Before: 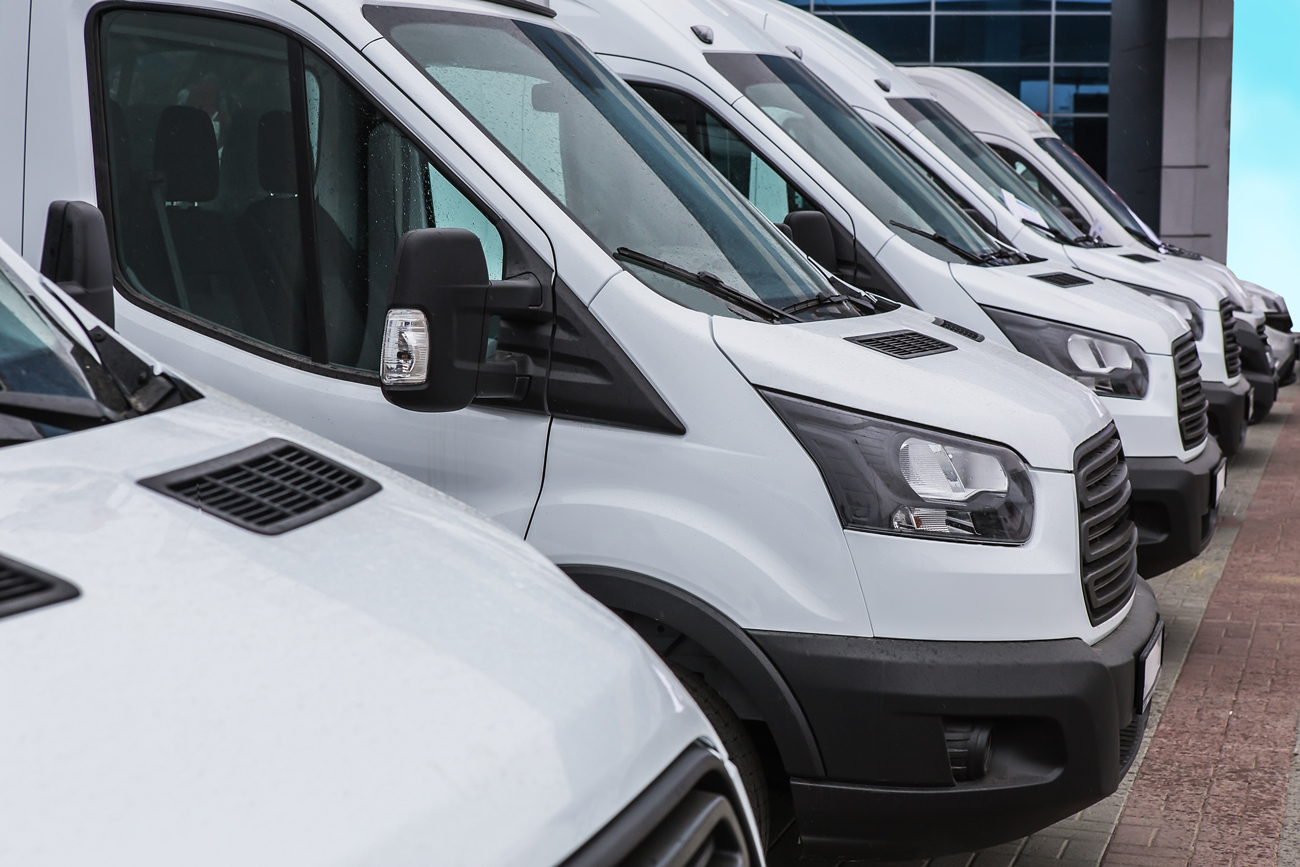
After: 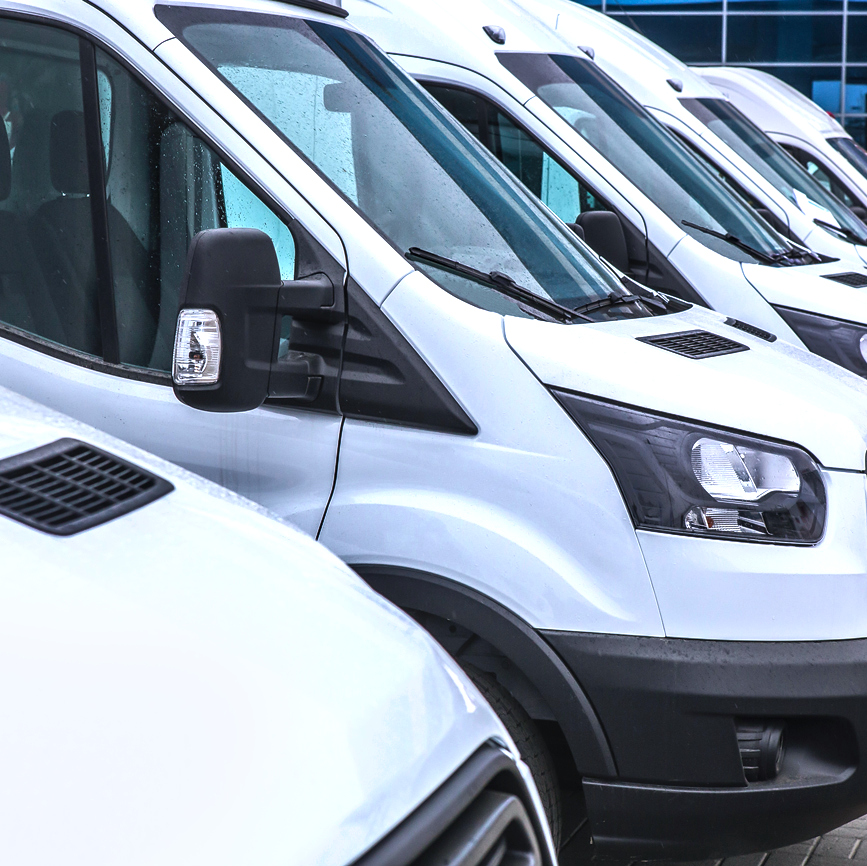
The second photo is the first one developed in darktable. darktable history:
crop and rotate: left 16.042%, right 17.258%
shadows and highlights: shadows 39.55, highlights -55.59, highlights color adjustment 56.56%, low approximation 0.01, soften with gaussian
color balance rgb: power › chroma 0.982%, power › hue 253.26°, highlights gain › luminance 16.666%, highlights gain › chroma 2.969%, highlights gain › hue 260.6°, perceptual saturation grading › global saturation 30.764%, contrast 4.893%
tone equalizer: mask exposure compensation -0.49 EV
local contrast: on, module defaults
exposure: exposure 0.406 EV, compensate highlight preservation false
